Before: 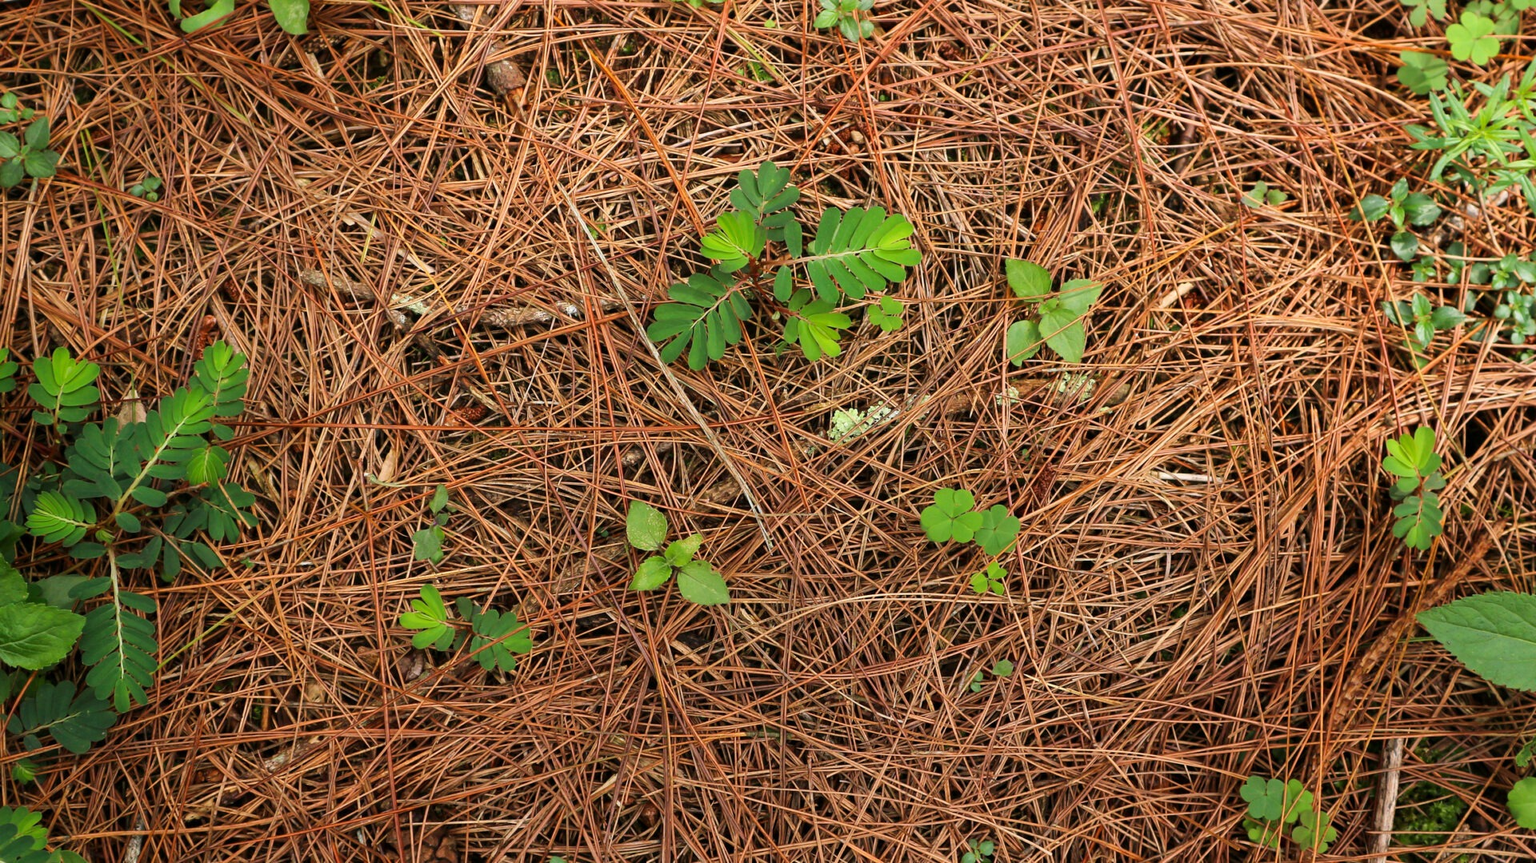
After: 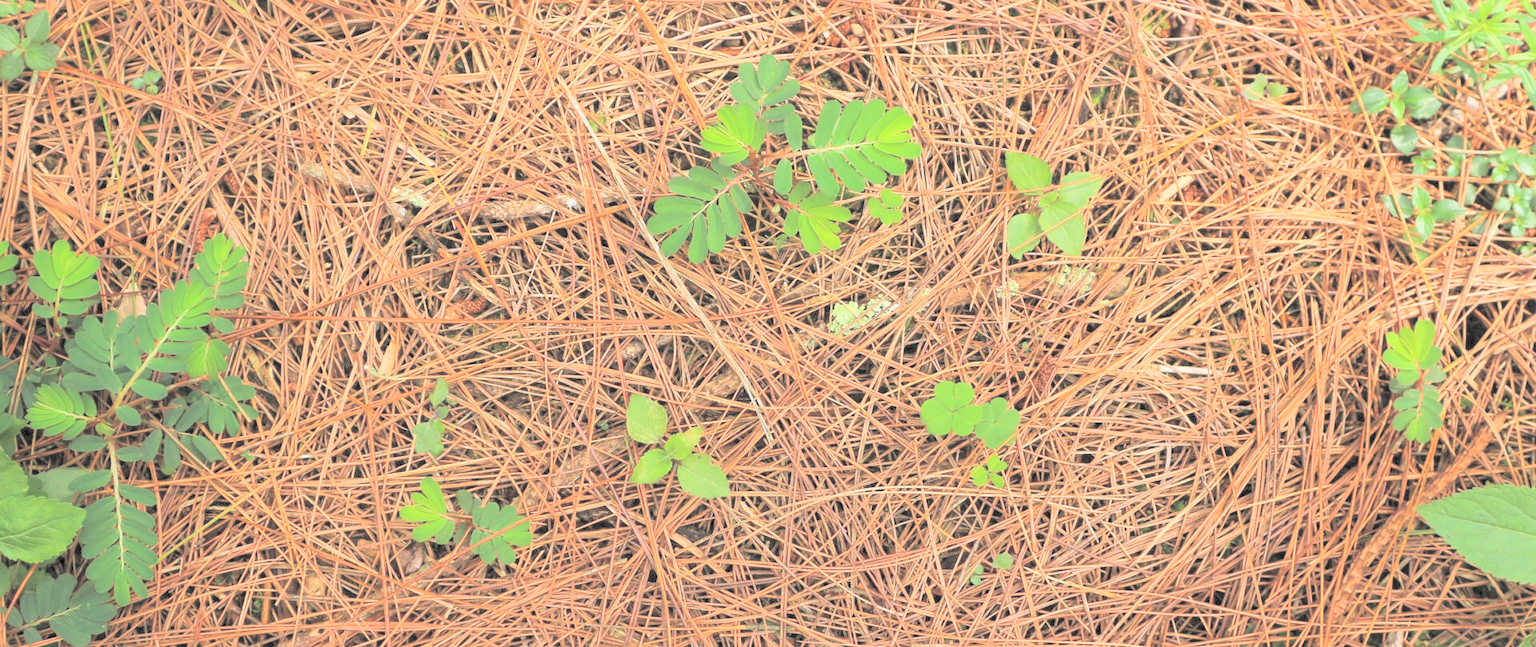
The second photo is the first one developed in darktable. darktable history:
contrast brightness saturation: brightness 1
crop and rotate: top 12.5%, bottom 12.5%
